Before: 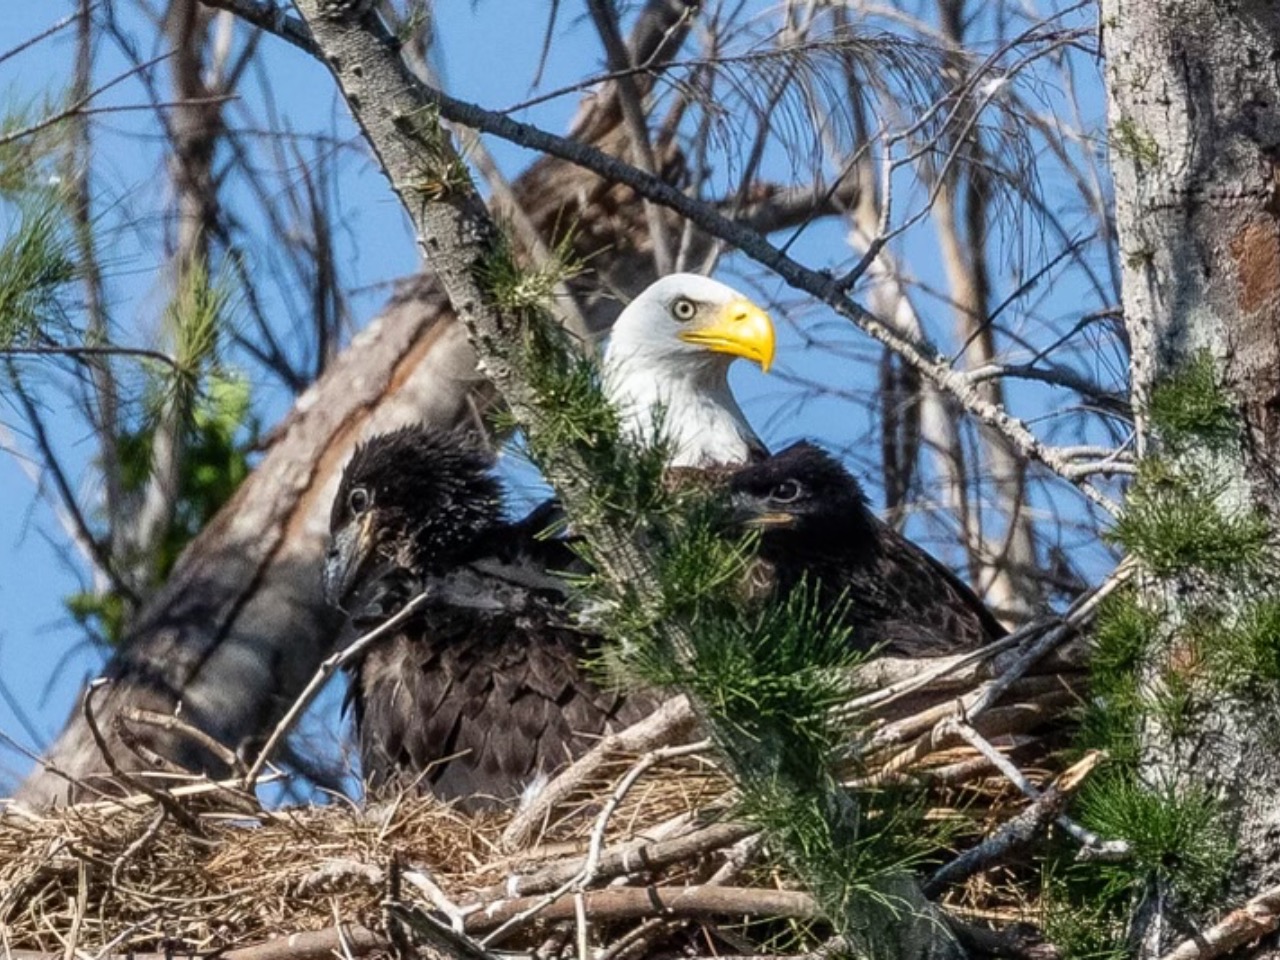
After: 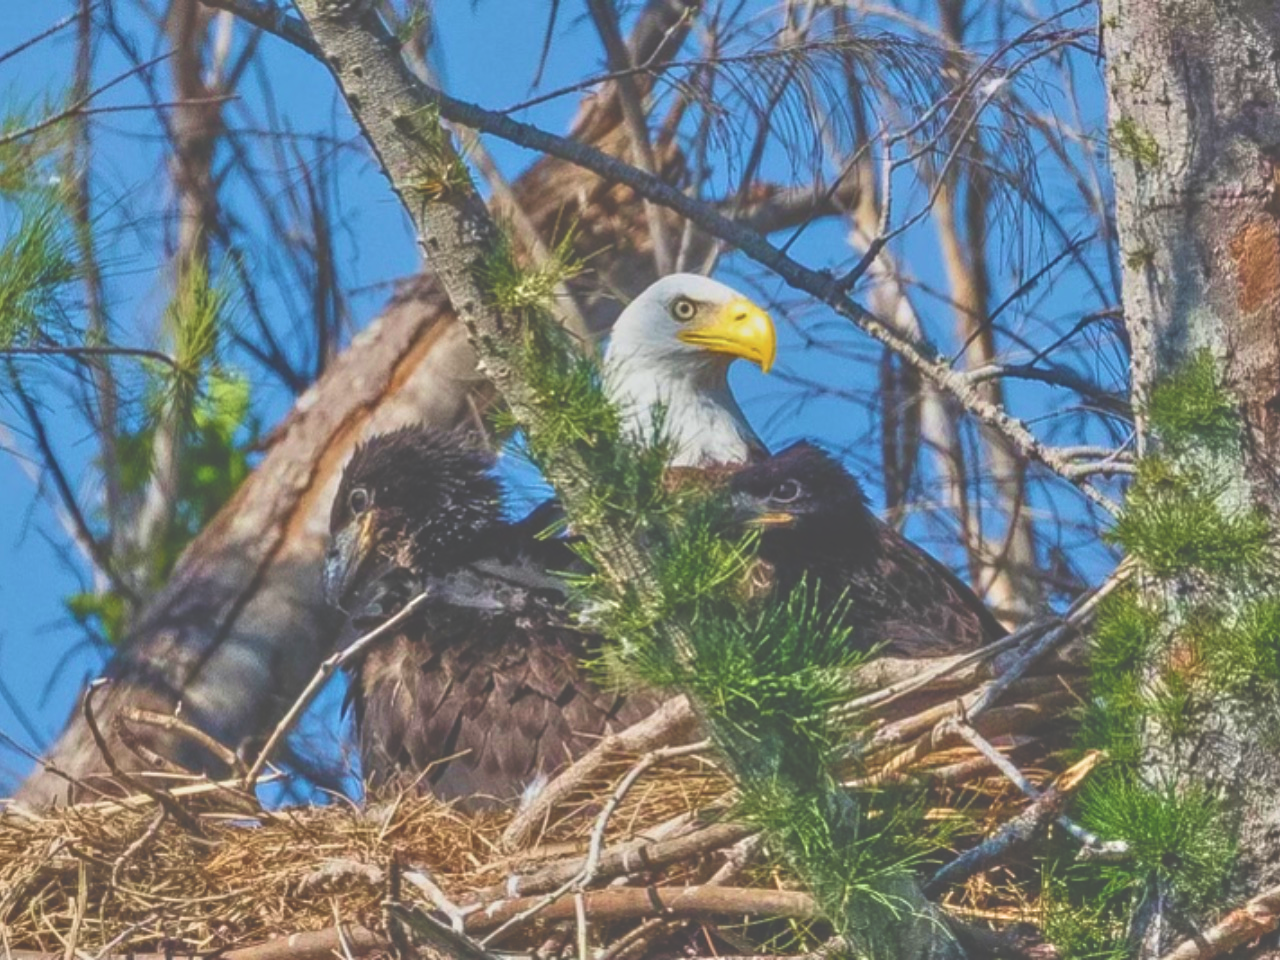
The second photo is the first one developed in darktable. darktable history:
exposure: black level correction -0.037, exposure -0.495 EV, compensate highlight preservation false
tone equalizer: -7 EV 0.16 EV, -6 EV 0.57 EV, -5 EV 1.15 EV, -4 EV 1.32 EV, -3 EV 1.14 EV, -2 EV 0.6 EV, -1 EV 0.164 EV
velvia: strength 66.45%, mid-tones bias 0.976
